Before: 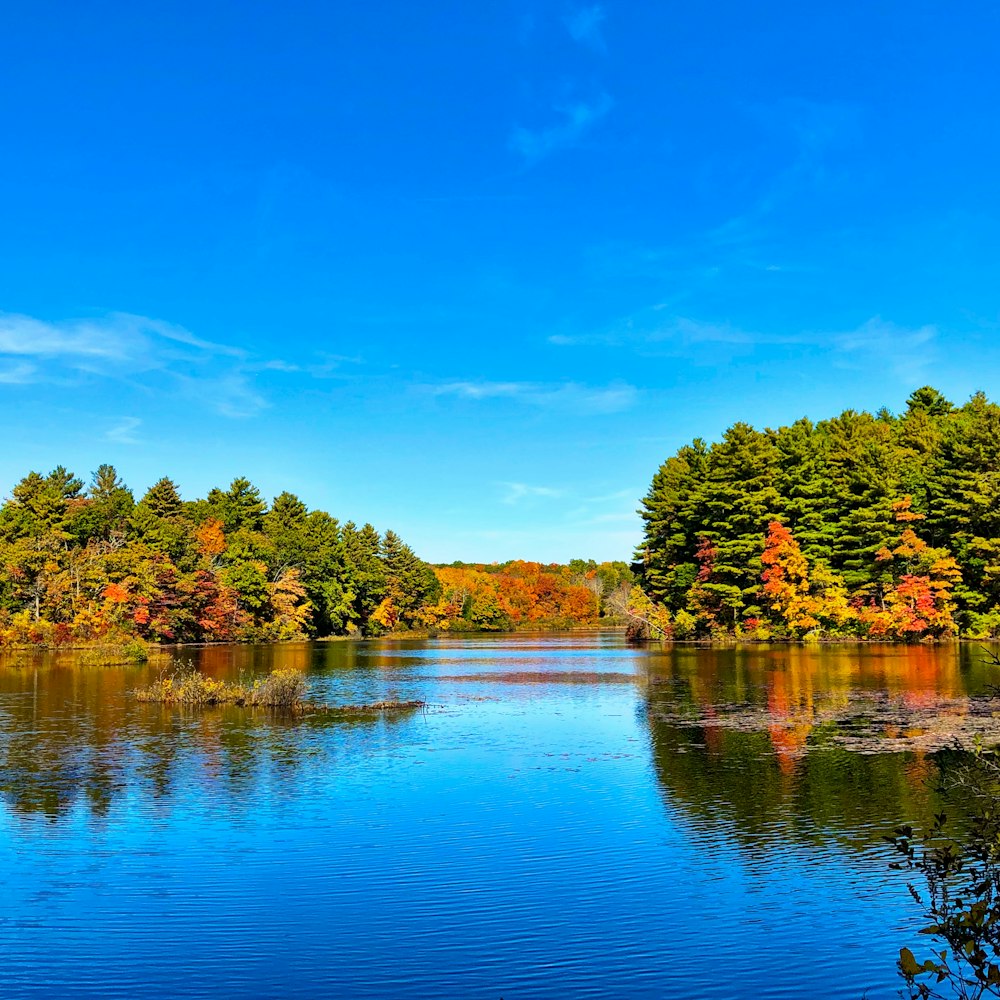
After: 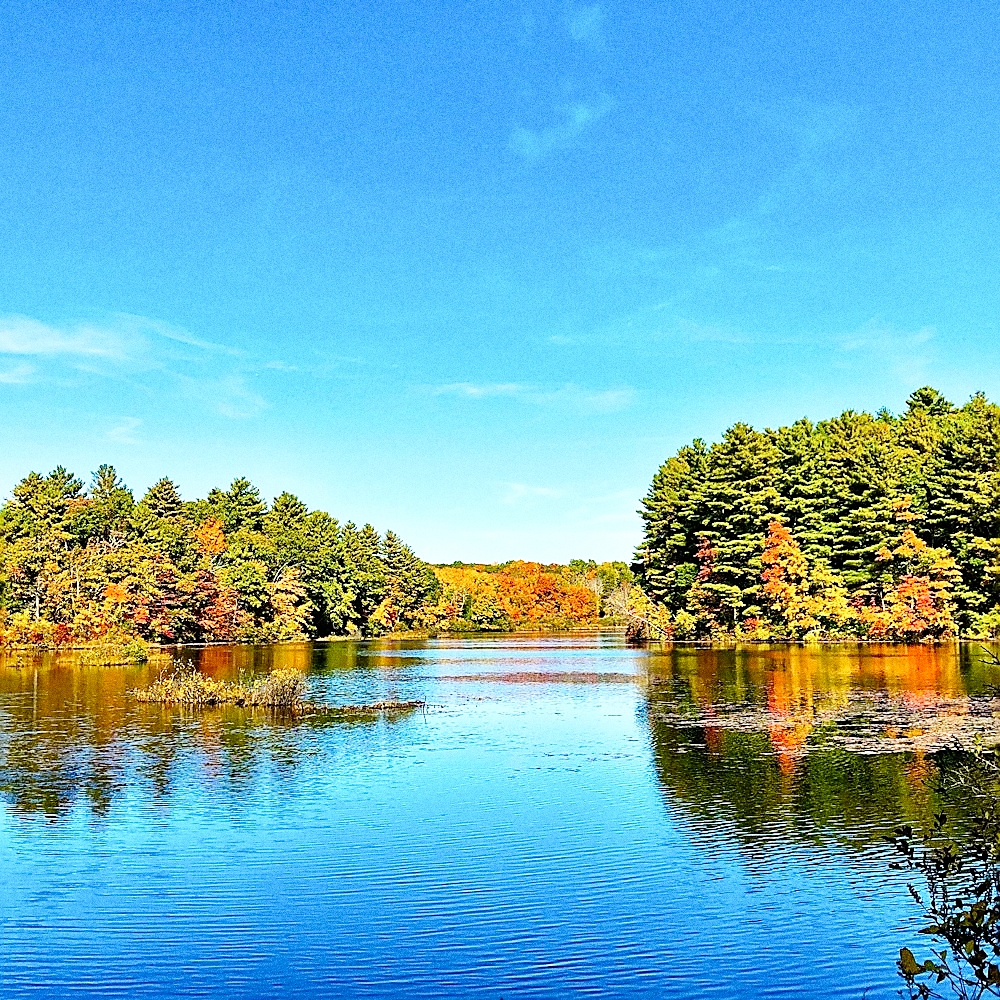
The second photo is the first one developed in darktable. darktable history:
grain: coarseness 0.09 ISO, strength 40%
base curve: curves: ch0 [(0, 0) (0.008, 0.007) (0.022, 0.029) (0.048, 0.089) (0.092, 0.197) (0.191, 0.399) (0.275, 0.534) (0.357, 0.65) (0.477, 0.78) (0.542, 0.833) (0.799, 0.973) (1, 1)], preserve colors none
sharpen: radius 1.4, amount 1.25, threshold 0.7
white balance: red 0.978, blue 0.999
